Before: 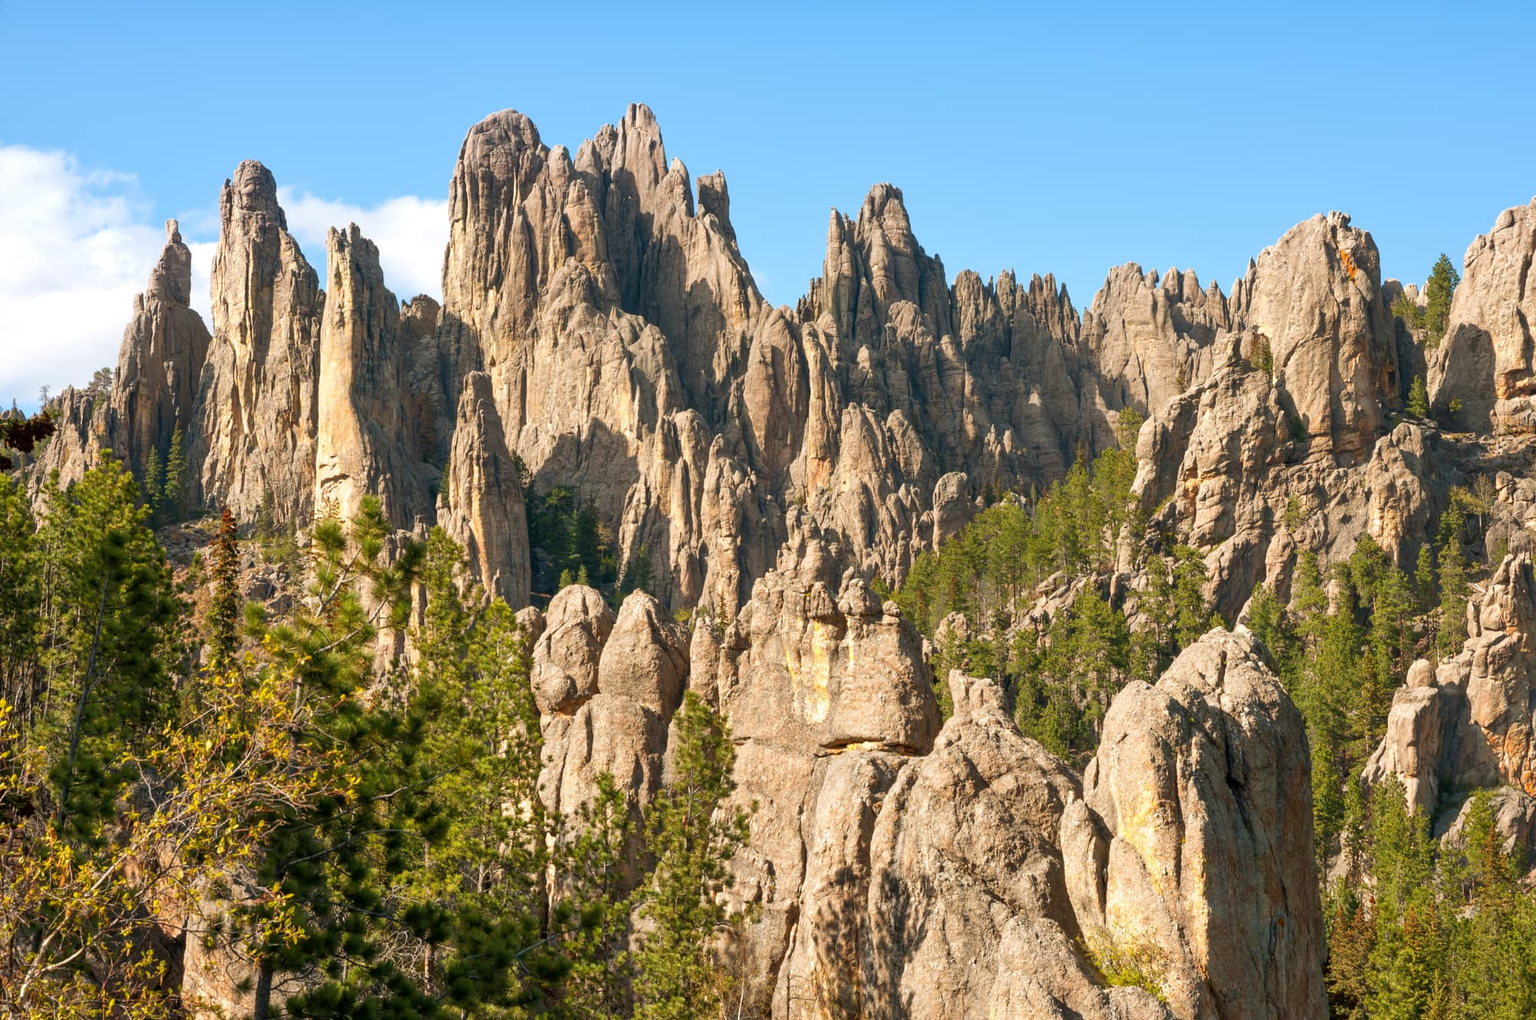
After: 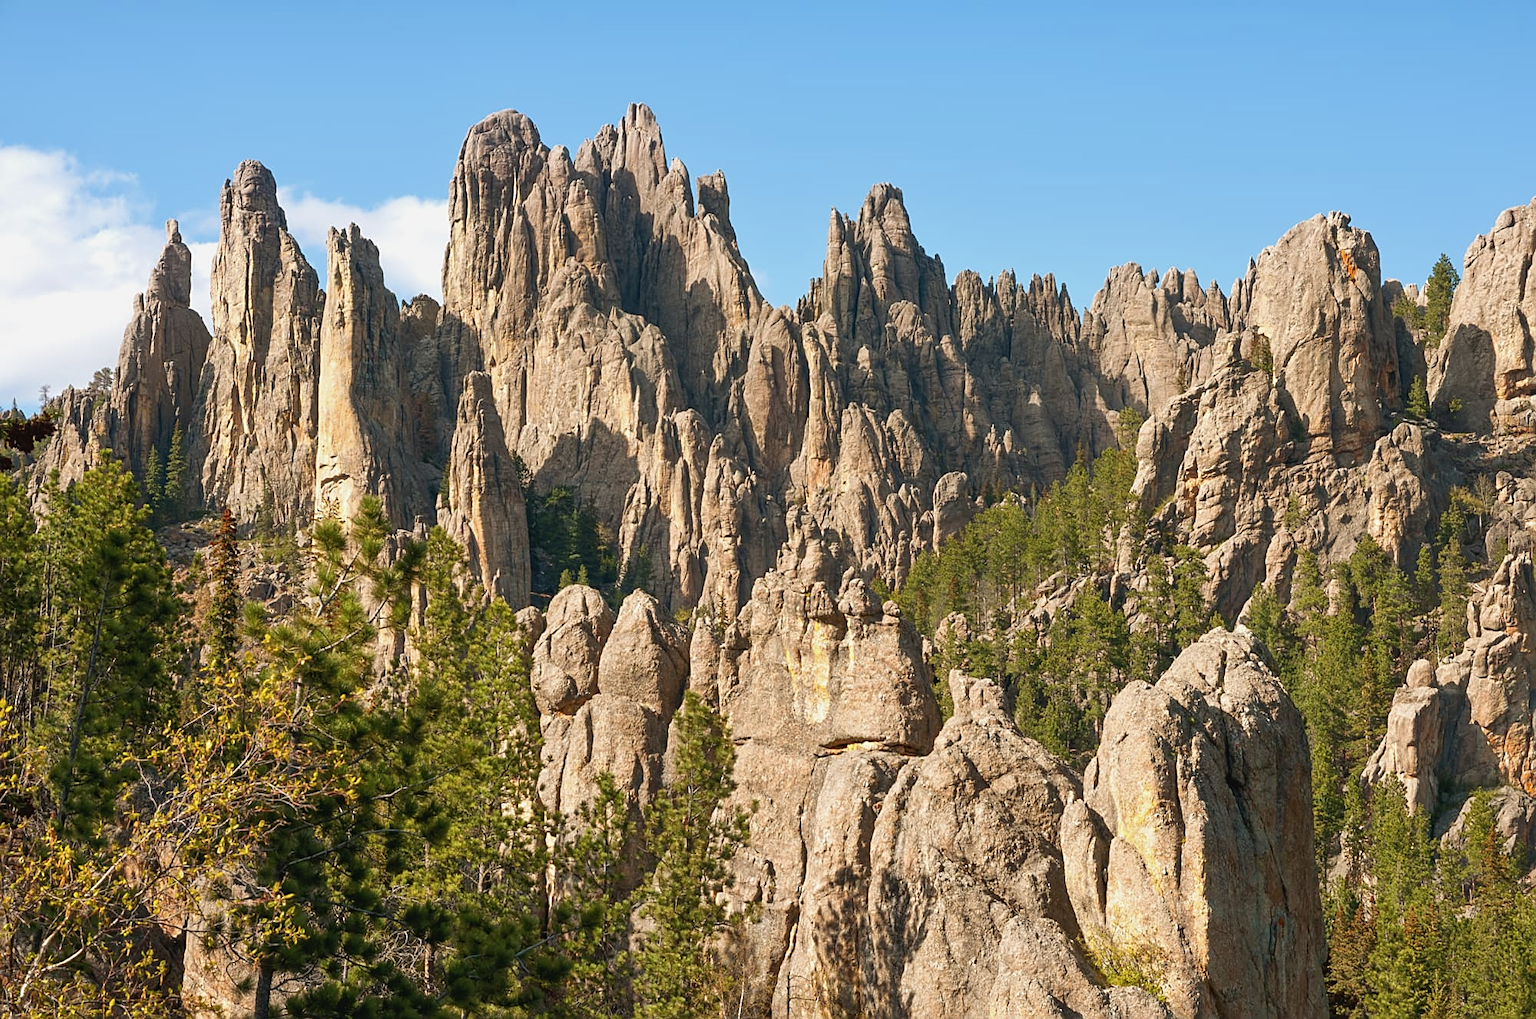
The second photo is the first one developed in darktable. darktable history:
contrast brightness saturation: contrast -0.079, brightness -0.038, saturation -0.108
sharpen: on, module defaults
tone equalizer: on, module defaults
